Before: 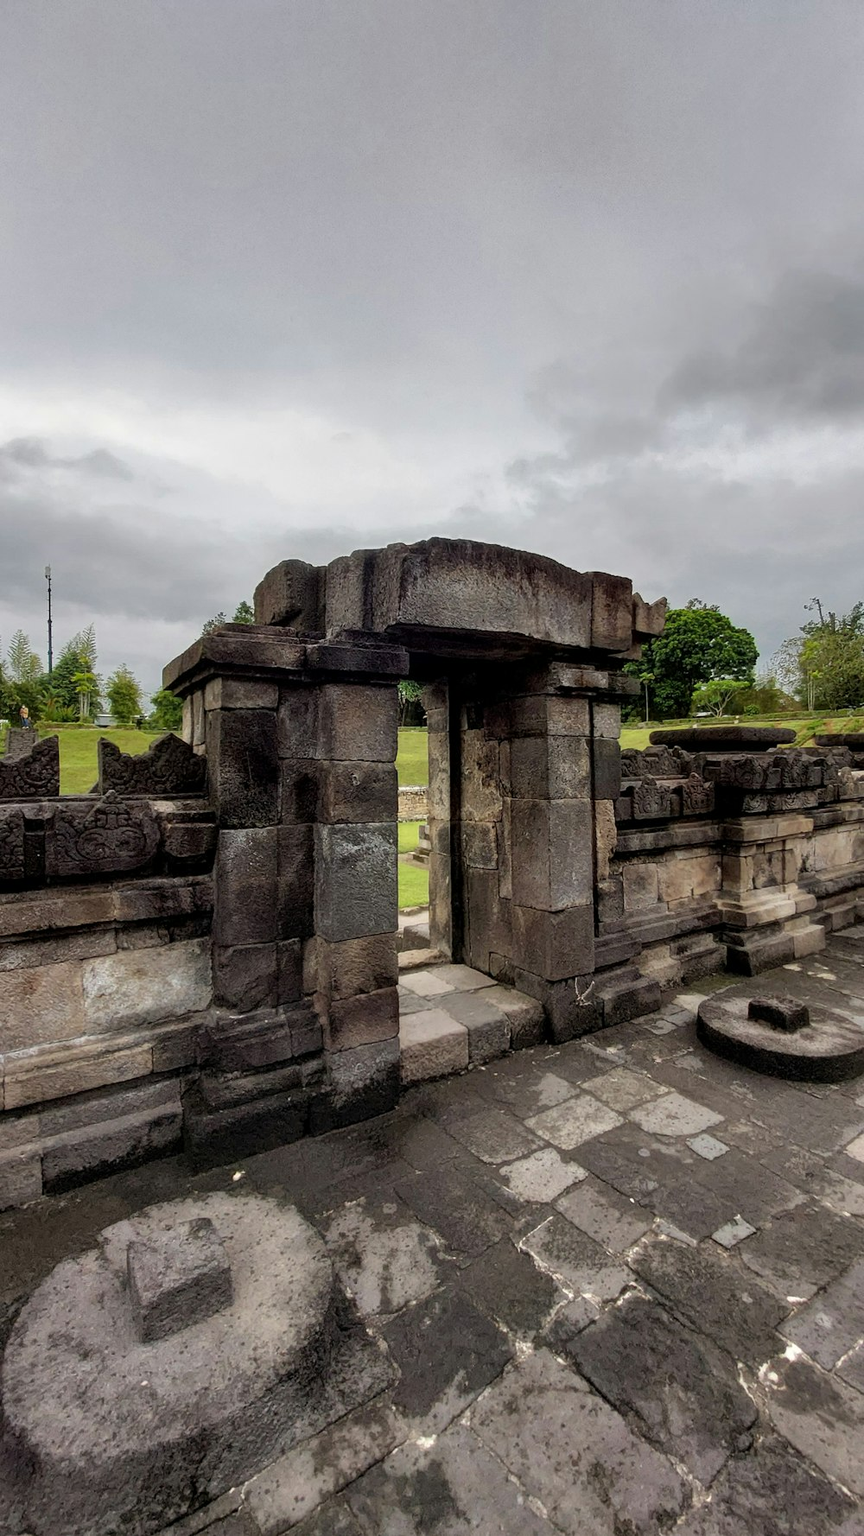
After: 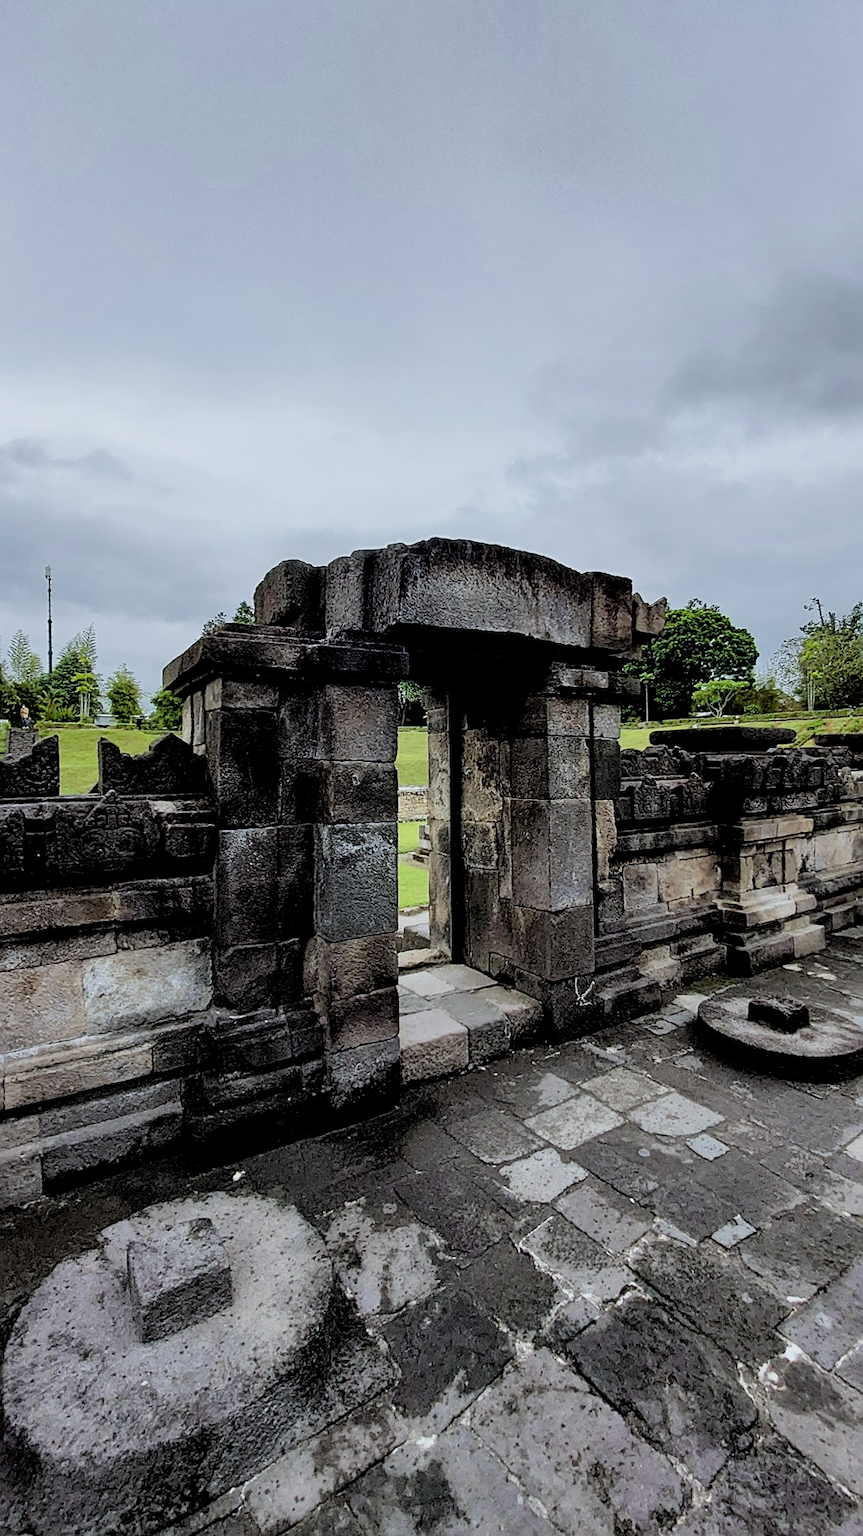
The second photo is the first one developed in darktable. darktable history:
sharpen: on, module defaults
rgb levels: preserve colors sum RGB, levels [[0.038, 0.433, 0.934], [0, 0.5, 1], [0, 0.5, 1]]
filmic rgb: black relative exposure -5 EV, white relative exposure 3.5 EV, hardness 3.19, contrast 1.4, highlights saturation mix -50%
white balance: red 0.924, blue 1.095
